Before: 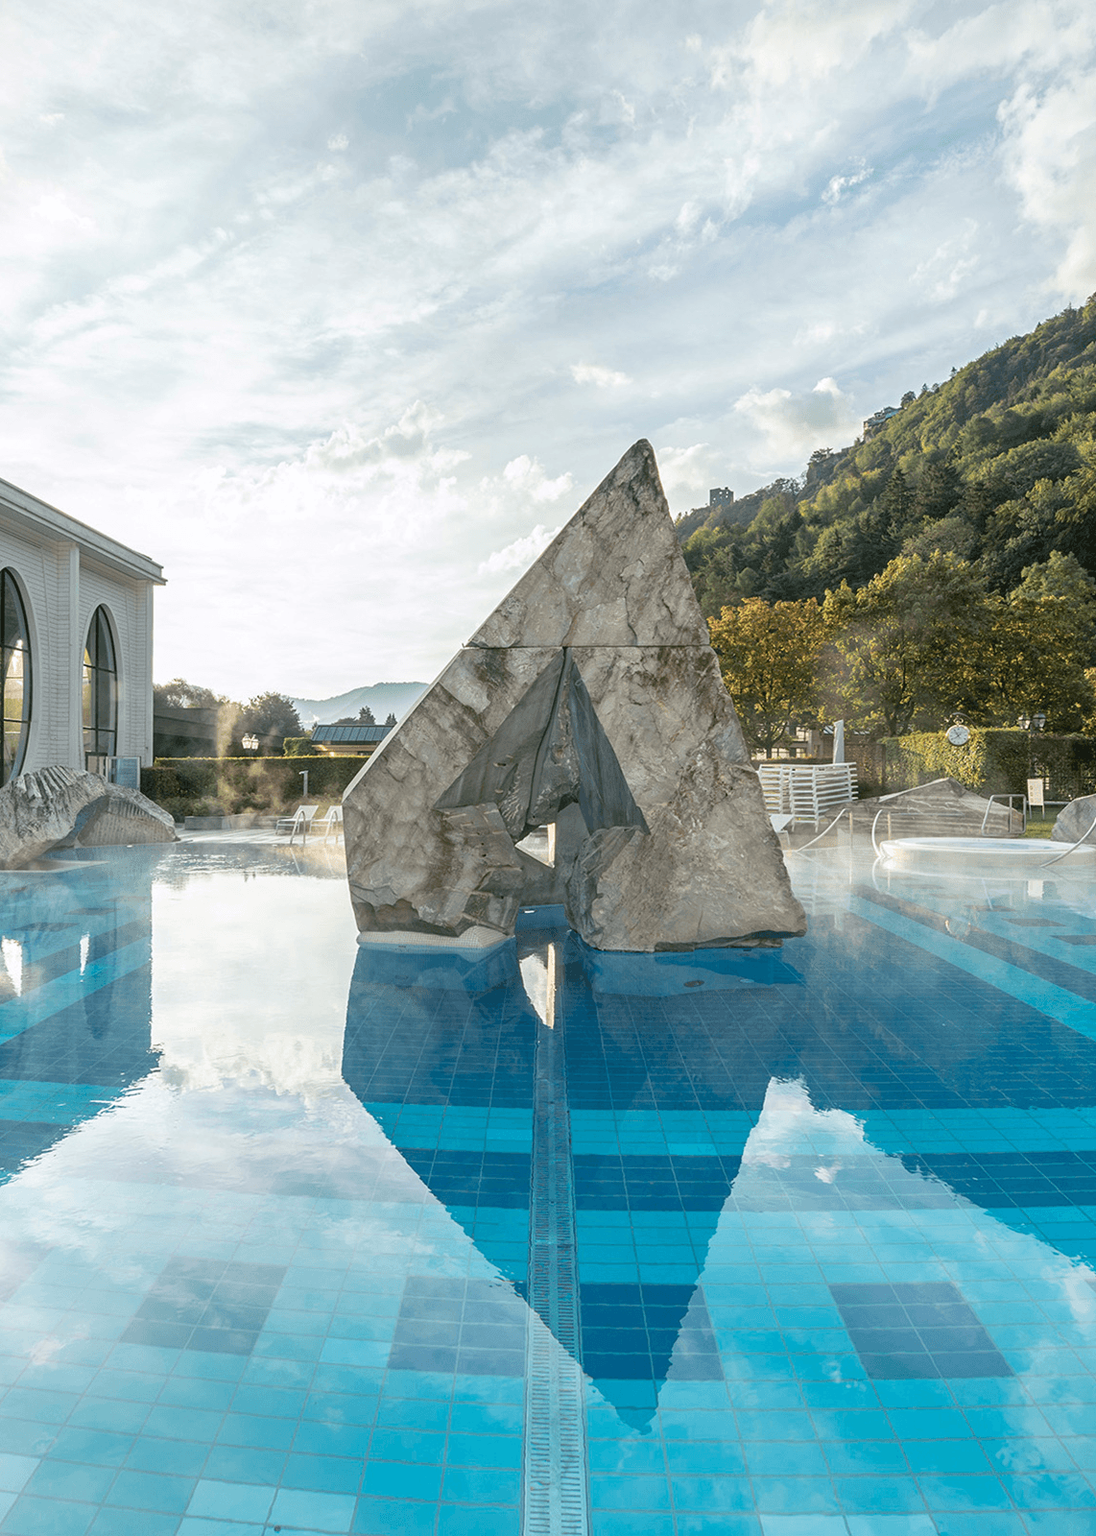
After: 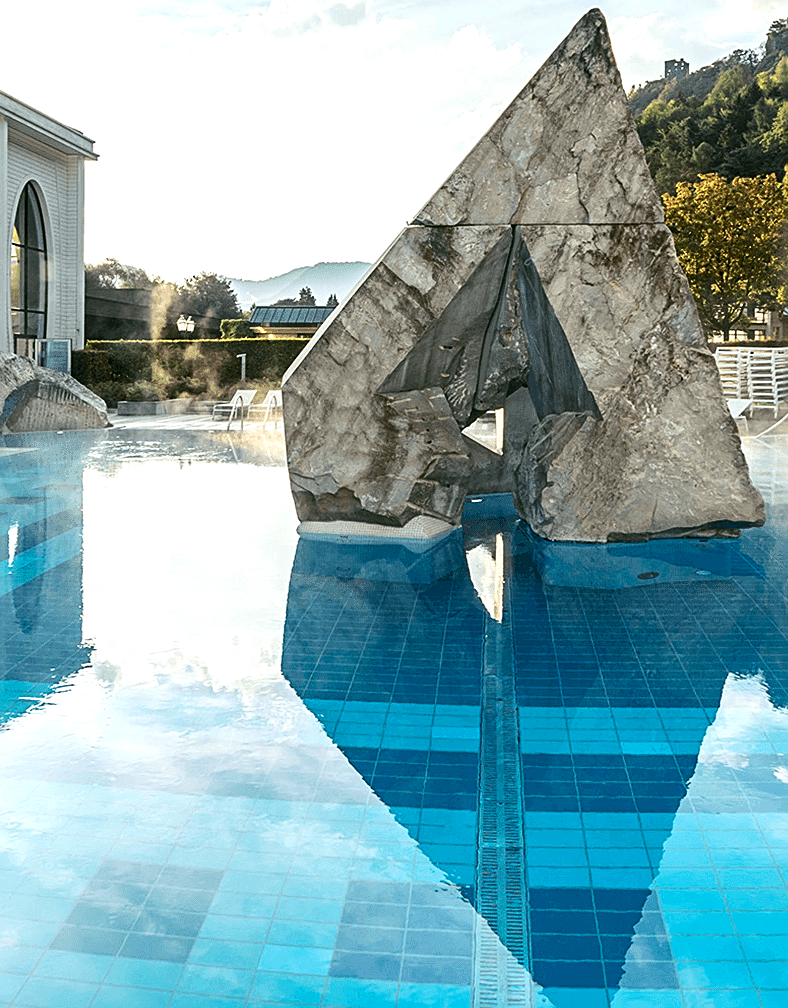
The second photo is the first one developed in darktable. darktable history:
tone equalizer: -8 EV -0.444 EV, -7 EV -0.381 EV, -6 EV -0.365 EV, -5 EV -0.25 EV, -3 EV 0.245 EV, -2 EV 0.332 EV, -1 EV 0.377 EV, +0 EV 0.389 EV, edges refinement/feathering 500, mask exposure compensation -1.57 EV, preserve details no
crop: left 6.602%, top 28.091%, right 24.311%, bottom 8.861%
sharpen: on, module defaults
contrast brightness saturation: contrast 0.126, brightness -0.063, saturation 0.163
